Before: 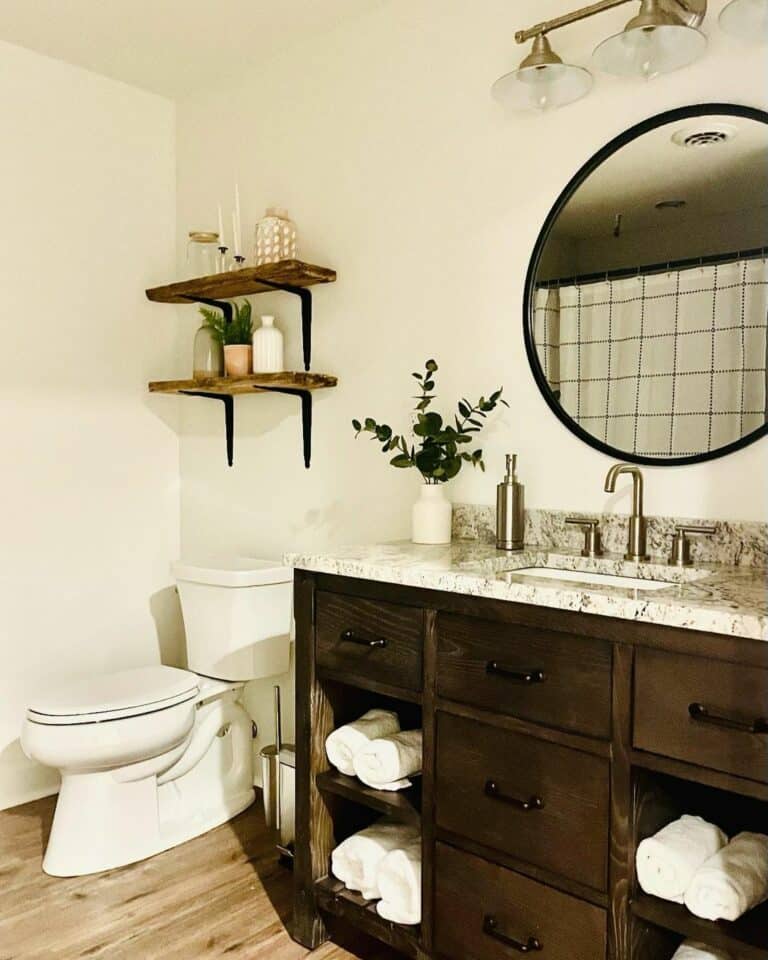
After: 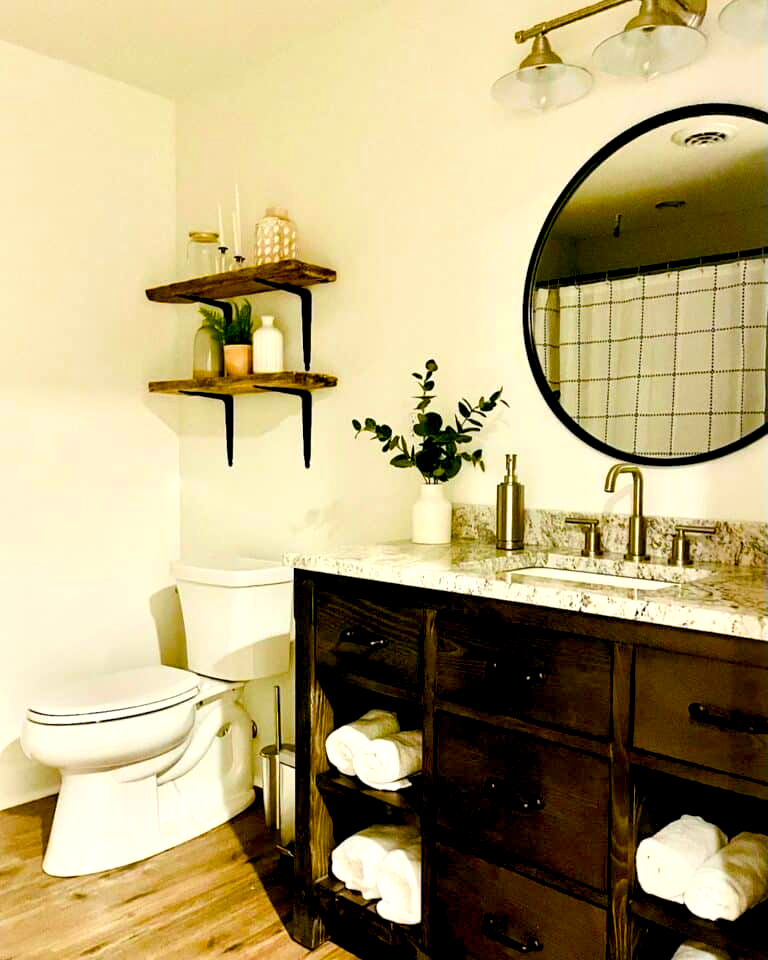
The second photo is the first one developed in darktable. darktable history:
color balance rgb: global offset › luminance -1.441%, linear chroma grading › global chroma 8.746%, perceptual saturation grading › global saturation 20%, perceptual saturation grading › highlights -25.57%, perceptual saturation grading › shadows 25.131%, perceptual brilliance grading › highlights 7.779%, perceptual brilliance grading › mid-tones 4.215%, perceptual brilliance grading › shadows 2.087%, global vibrance 50.071%
